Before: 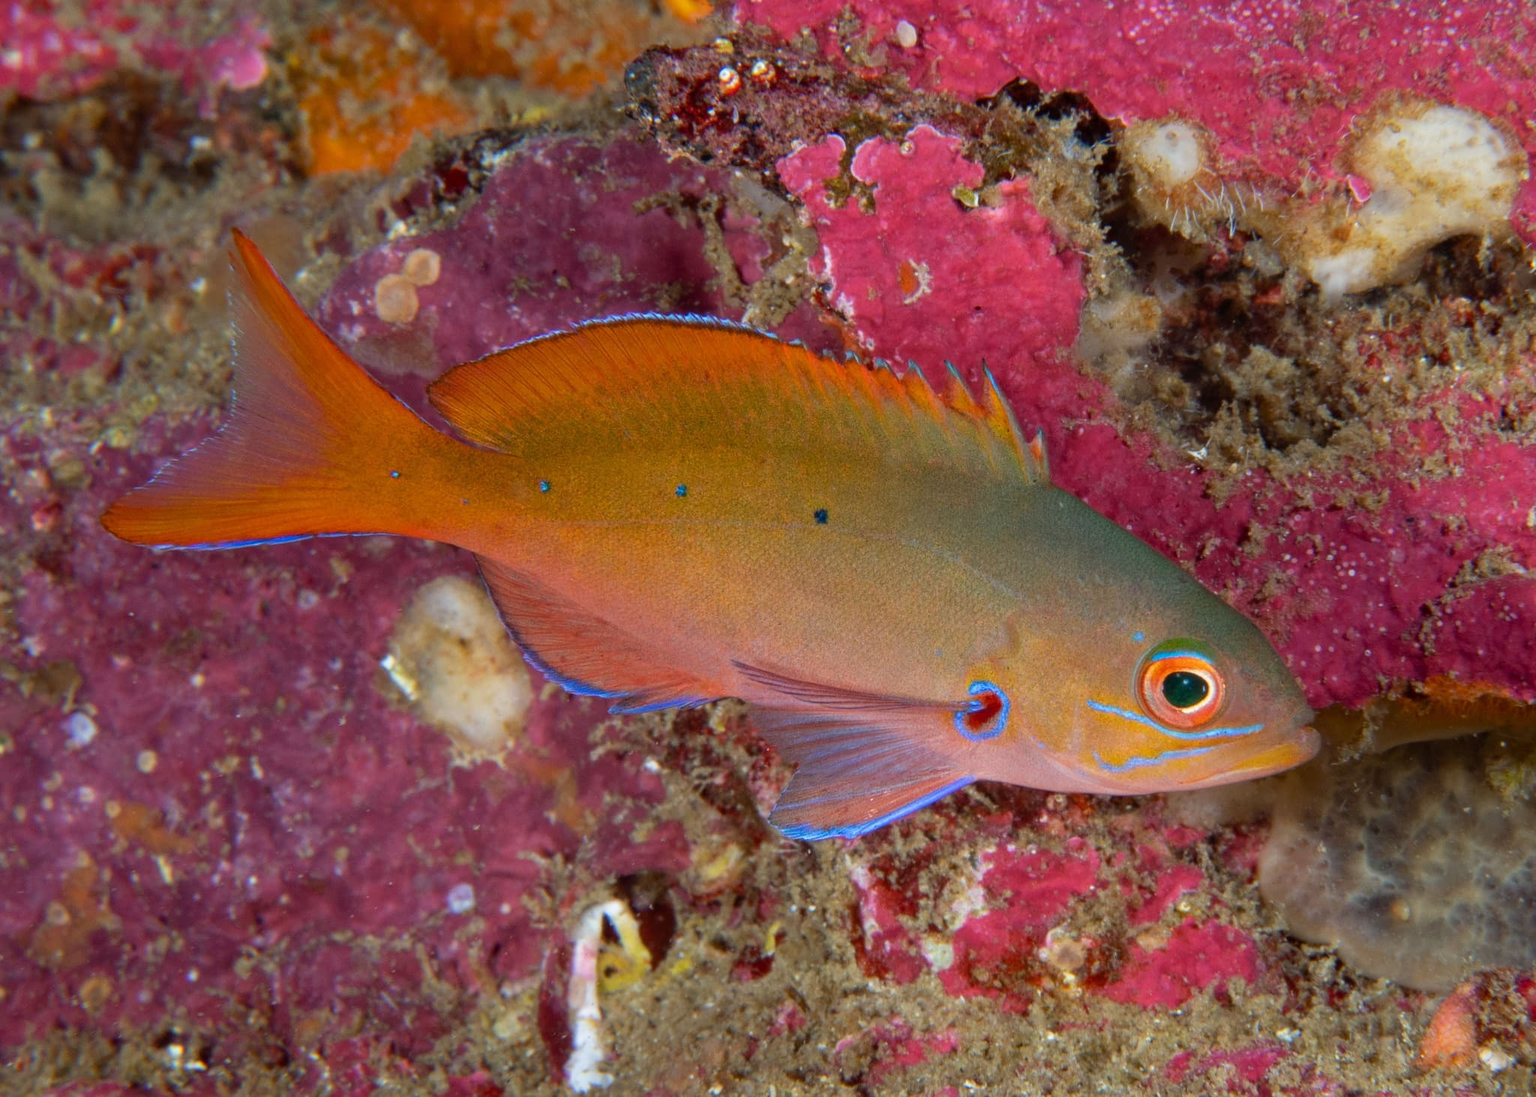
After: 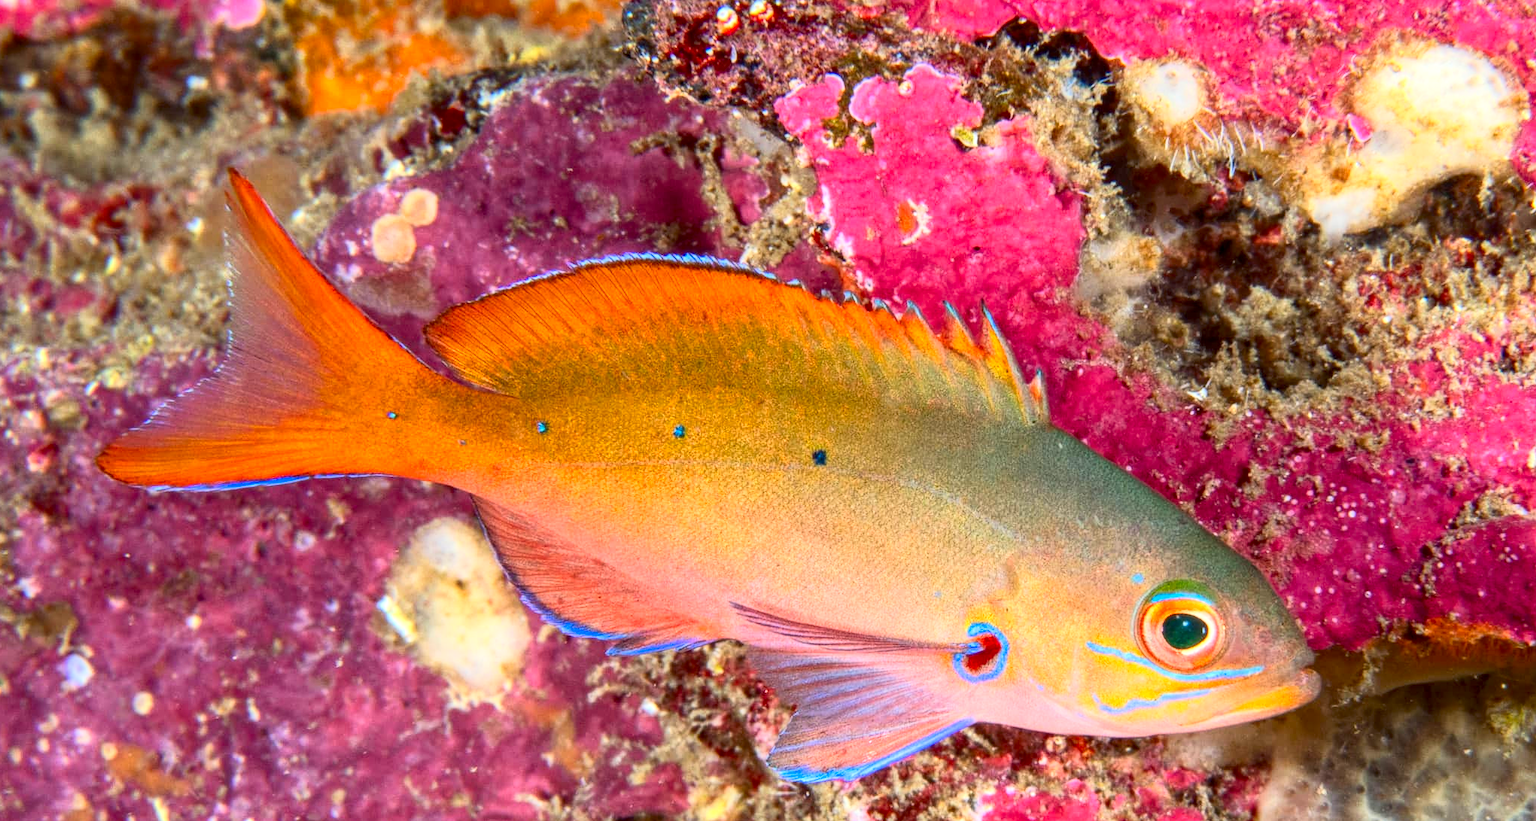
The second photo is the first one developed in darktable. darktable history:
crop: left 0.309%, top 5.562%, bottom 19.844%
contrast brightness saturation: contrast 0.15, brightness -0.007, saturation 0.102
local contrast: on, module defaults
tone curve: curves: ch0 [(0, 0) (0.003, 0.015) (0.011, 0.025) (0.025, 0.056) (0.044, 0.104) (0.069, 0.139) (0.1, 0.181) (0.136, 0.226) (0.177, 0.28) (0.224, 0.346) (0.277, 0.42) (0.335, 0.505) (0.399, 0.594) (0.468, 0.699) (0.543, 0.776) (0.623, 0.848) (0.709, 0.893) (0.801, 0.93) (0.898, 0.97) (1, 1)]
